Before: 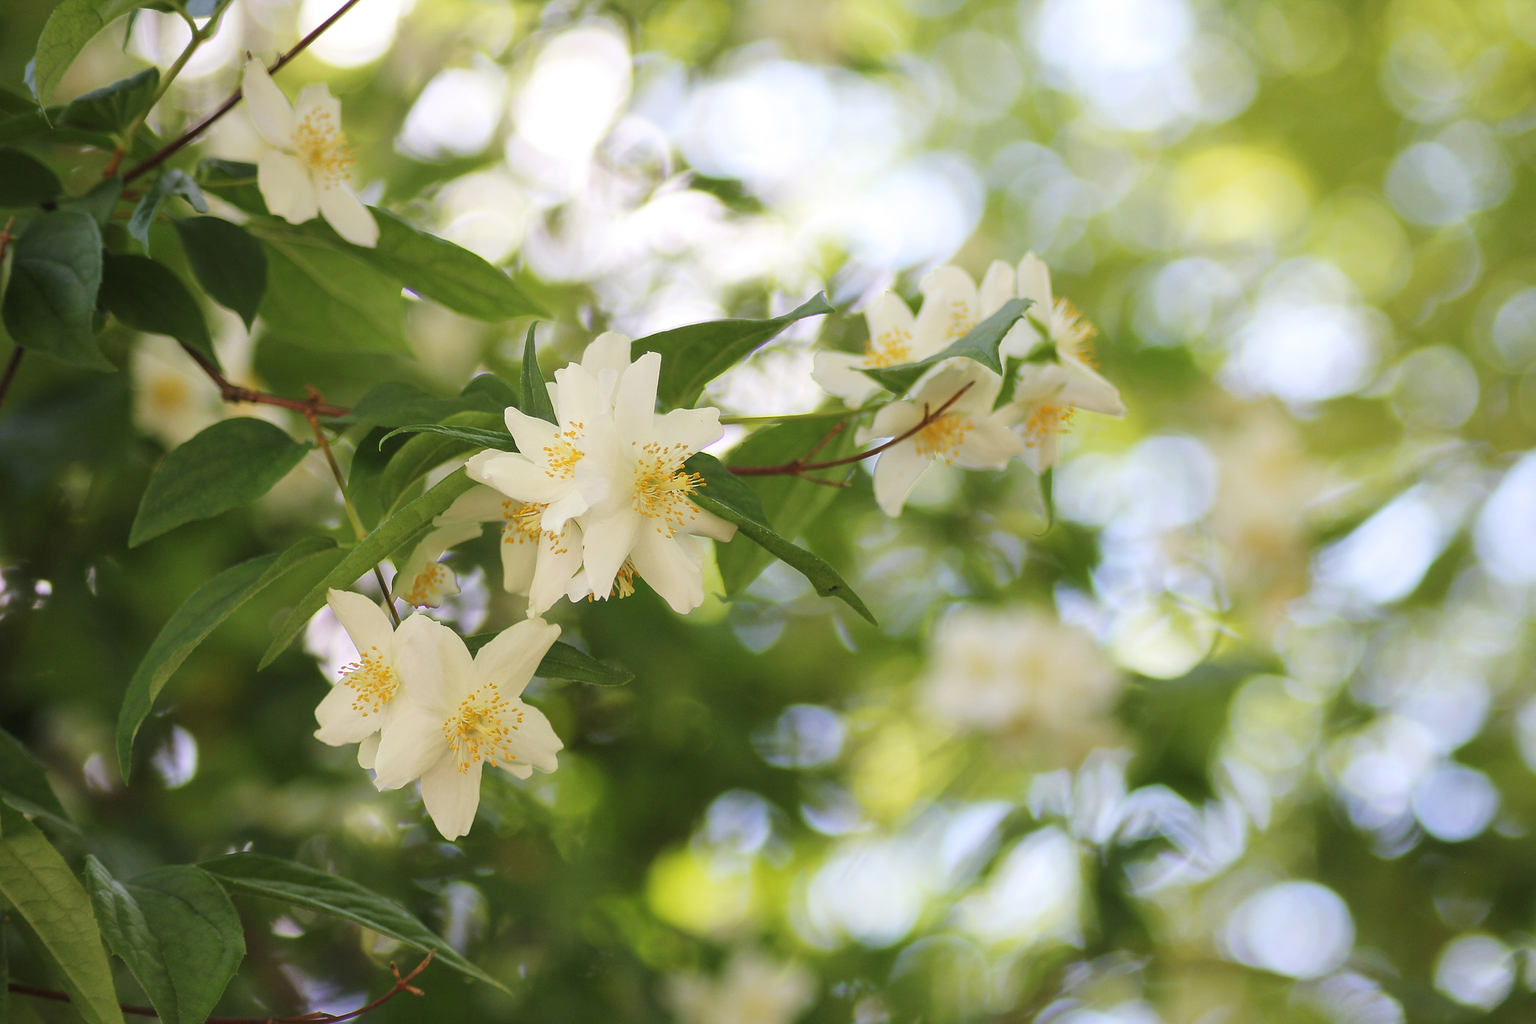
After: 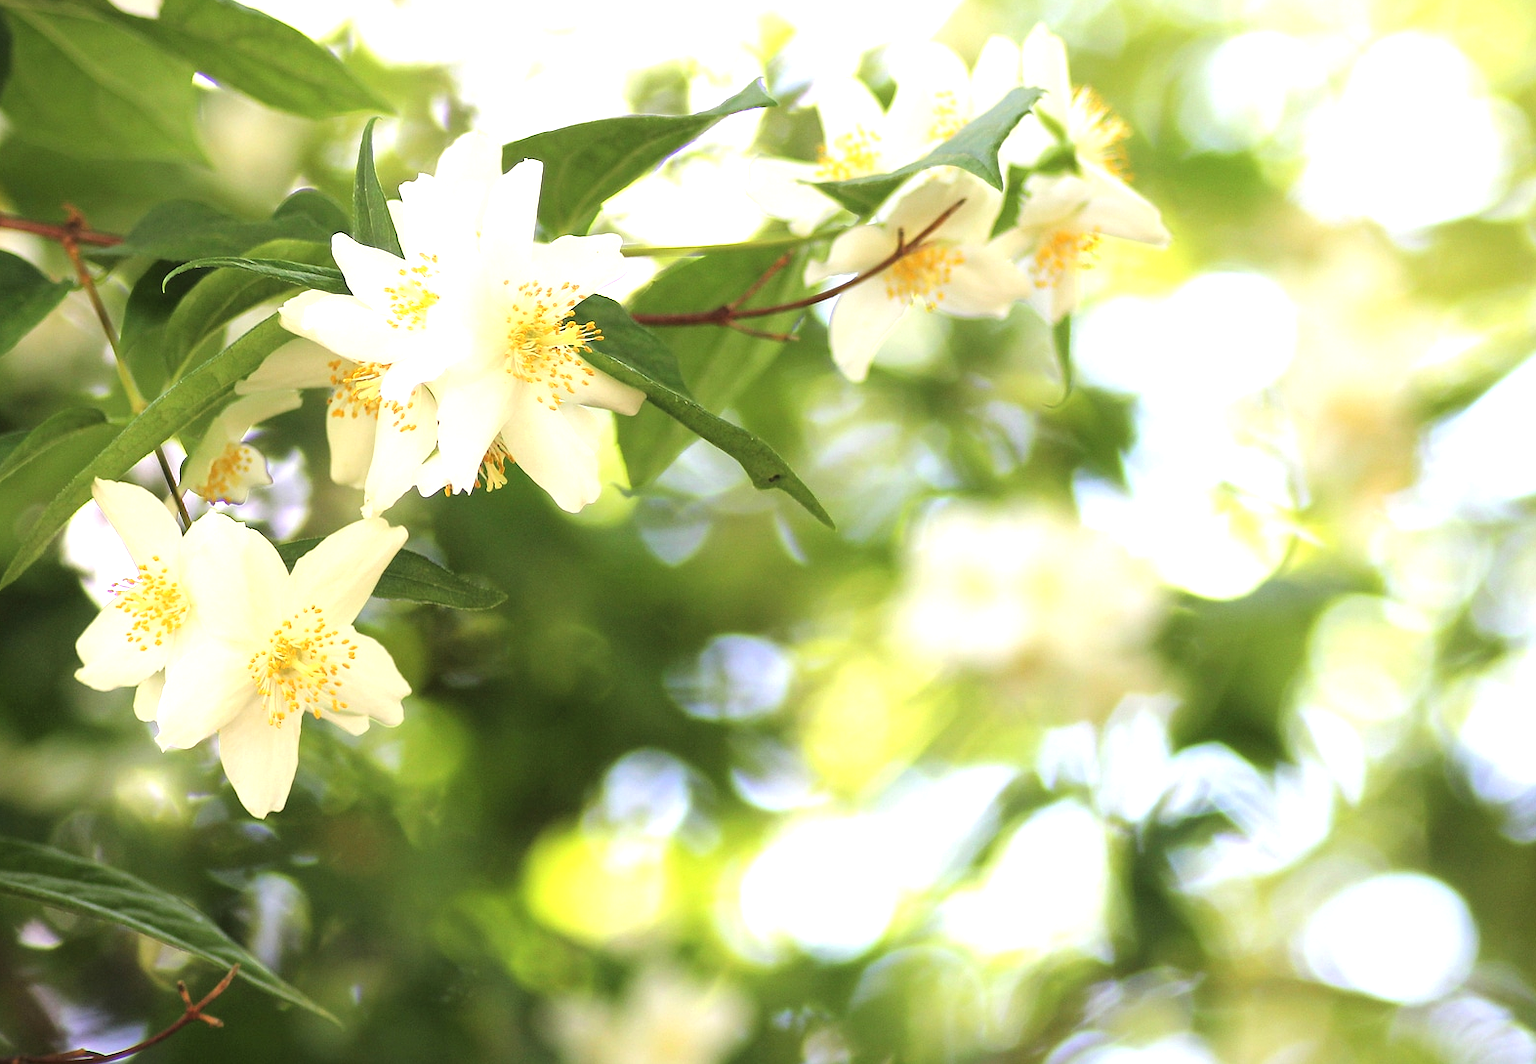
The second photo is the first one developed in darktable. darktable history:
crop: left 16.853%, top 22.858%, right 8.94%
tone equalizer: -8 EV -1.05 EV, -7 EV -1.04 EV, -6 EV -0.88 EV, -5 EV -0.558 EV, -3 EV 0.571 EV, -2 EV 0.853 EV, -1 EV 1 EV, +0 EV 1.06 EV
